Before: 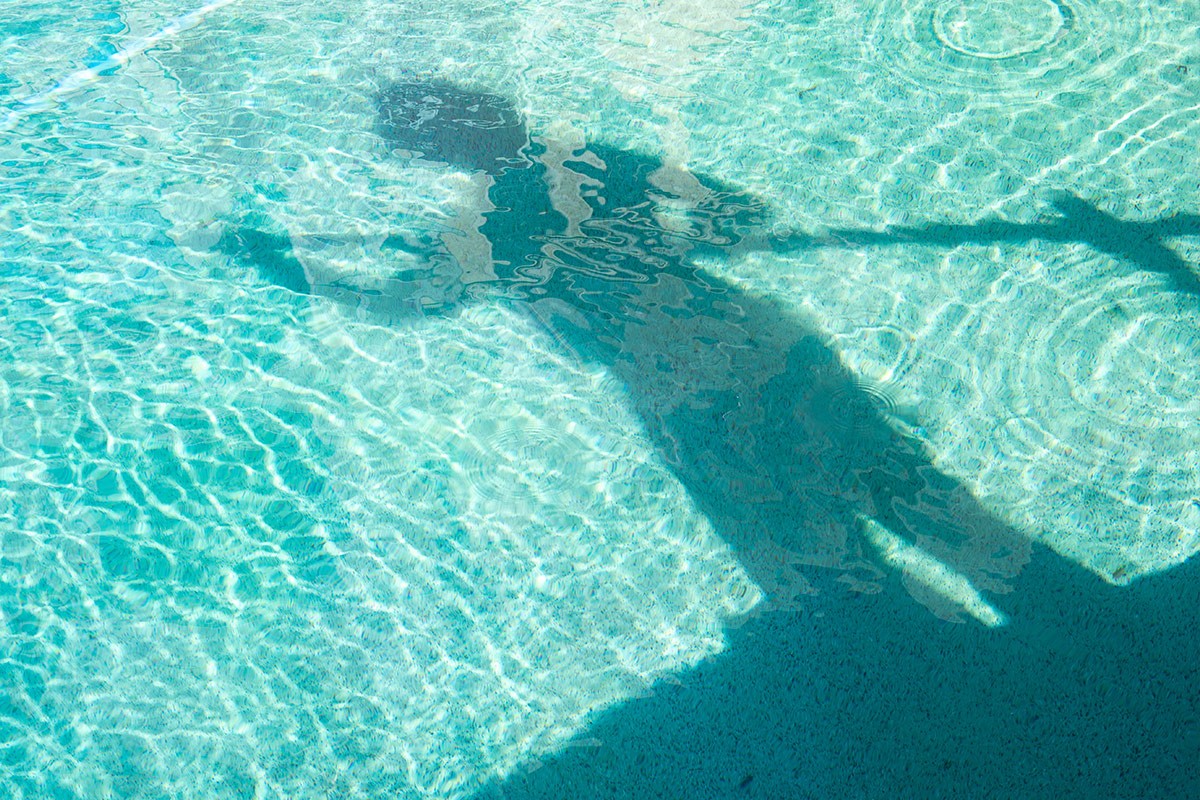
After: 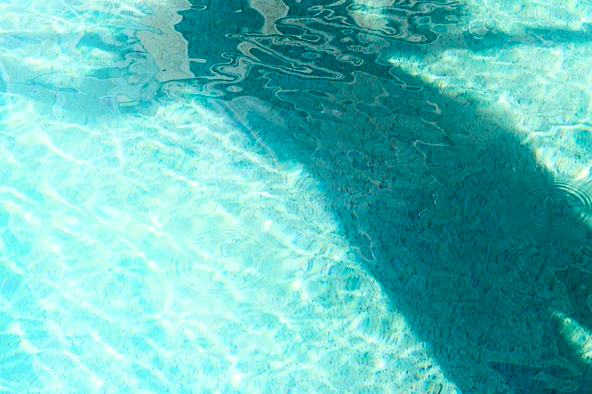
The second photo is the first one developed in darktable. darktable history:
shadows and highlights: shadows -89.7, highlights 88.53, soften with gaussian
crop: left 25.342%, top 25.309%, right 25.26%, bottom 25.396%
contrast brightness saturation: contrast 0.119, brightness -0.123, saturation 0.201
